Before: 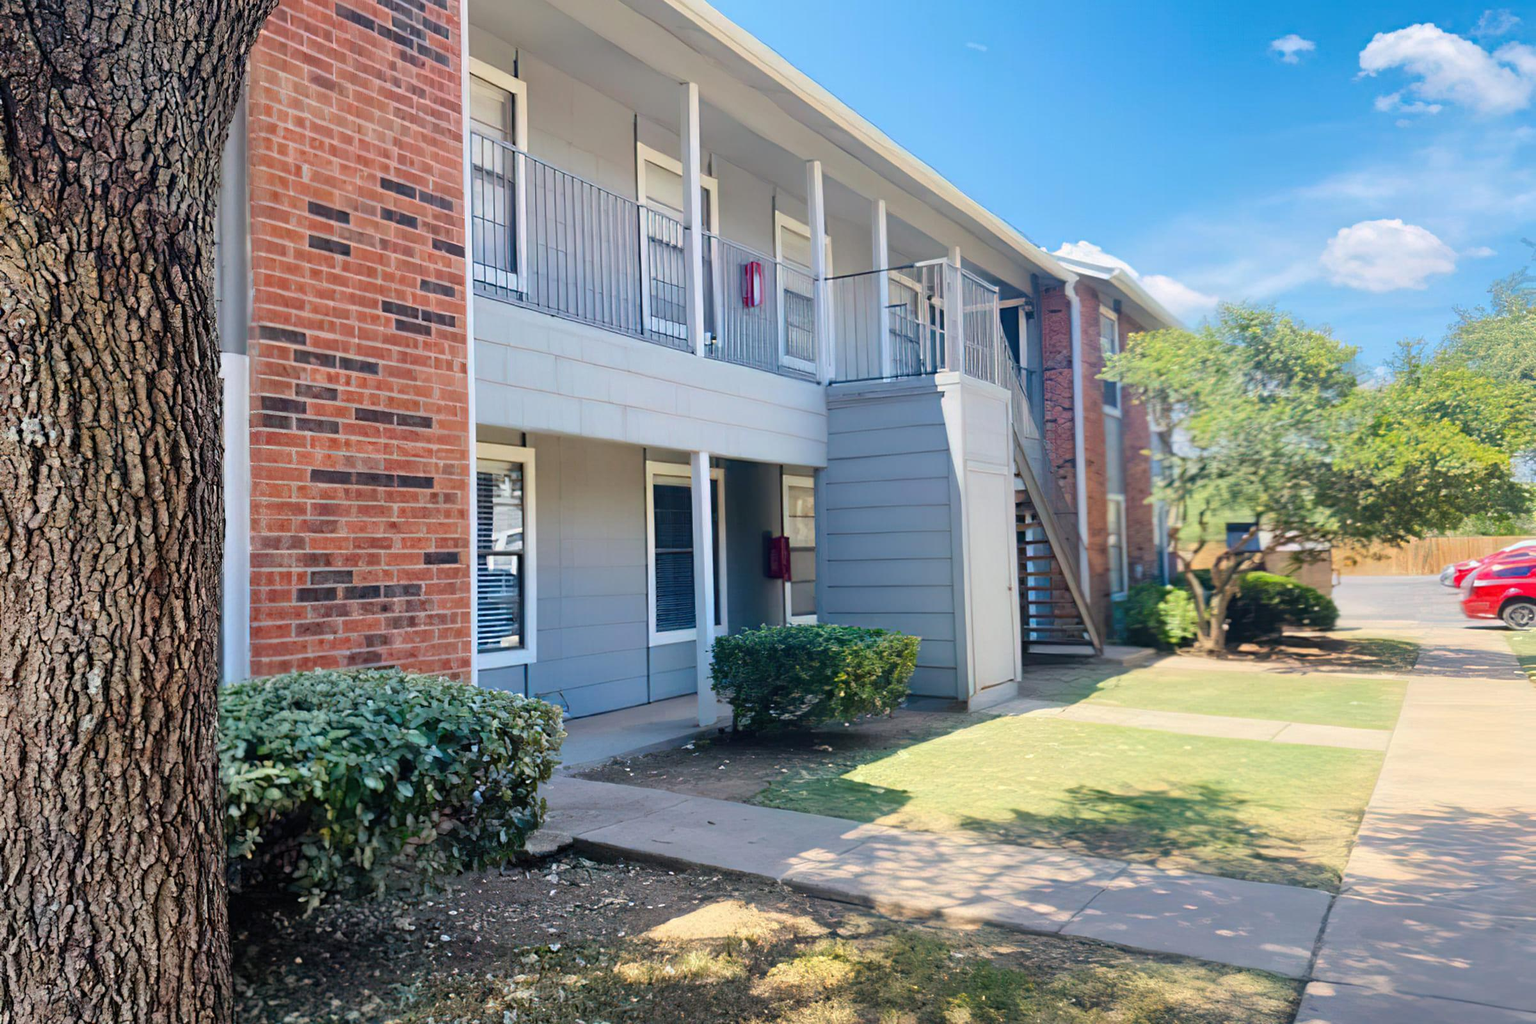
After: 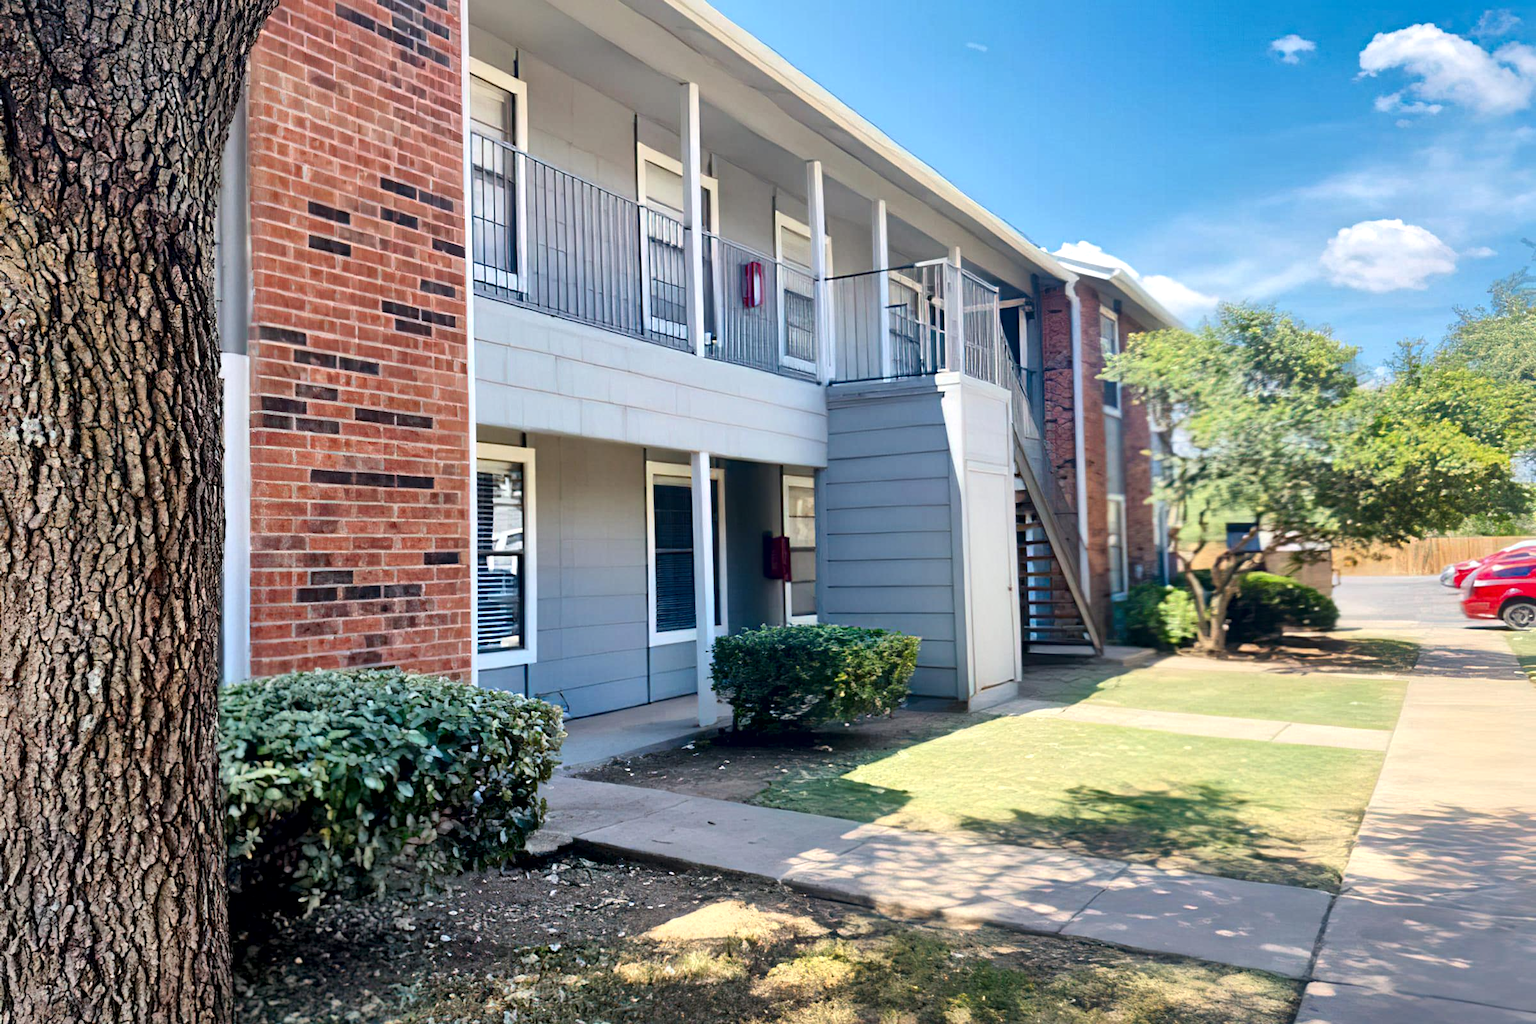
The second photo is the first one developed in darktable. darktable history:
local contrast: mode bilateral grid, contrast 99, coarseness 99, detail 165%, midtone range 0.2
